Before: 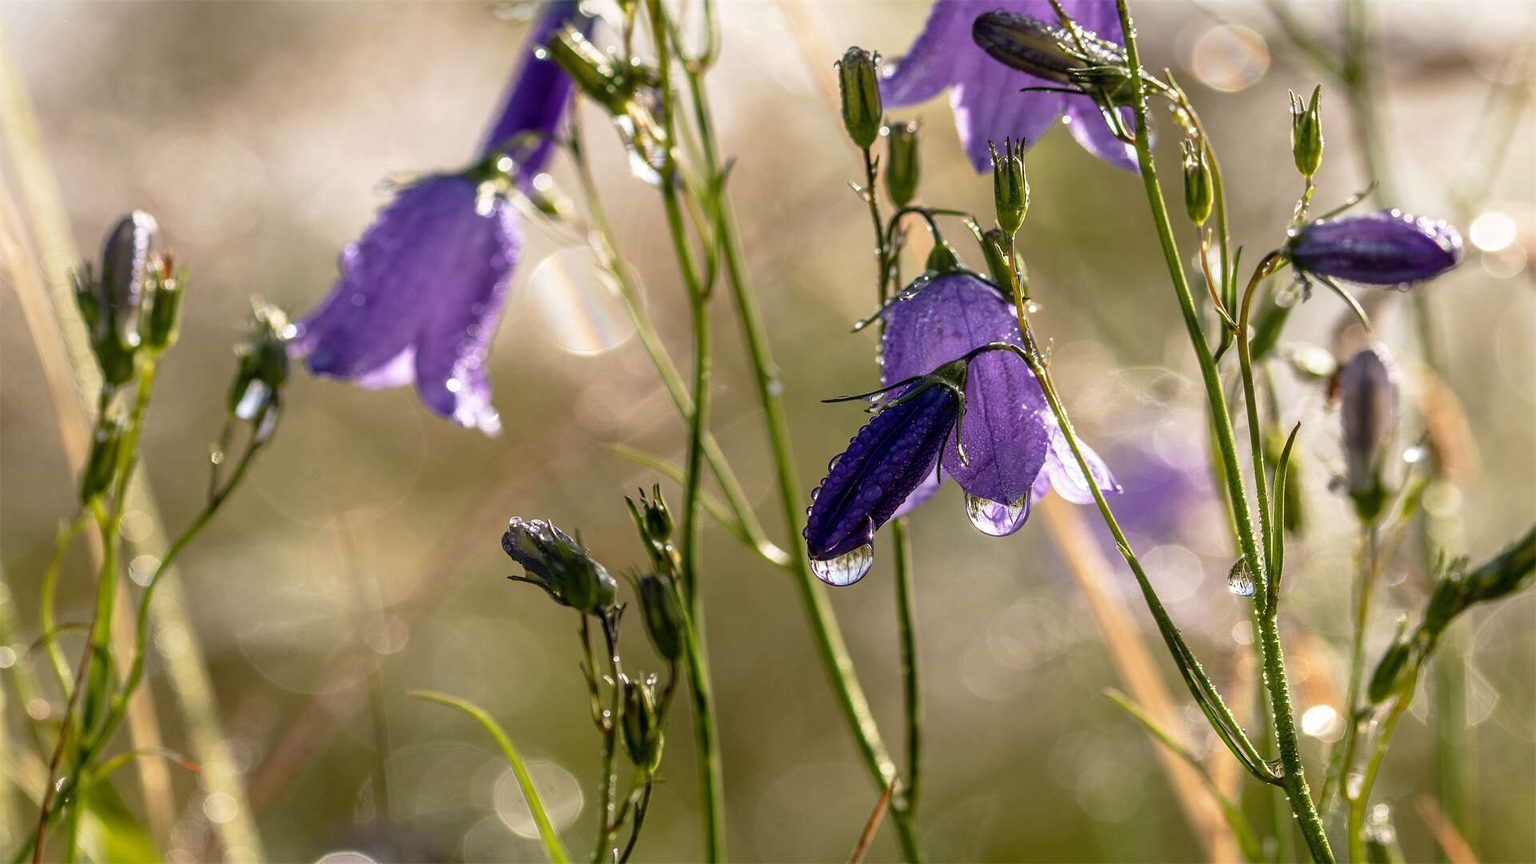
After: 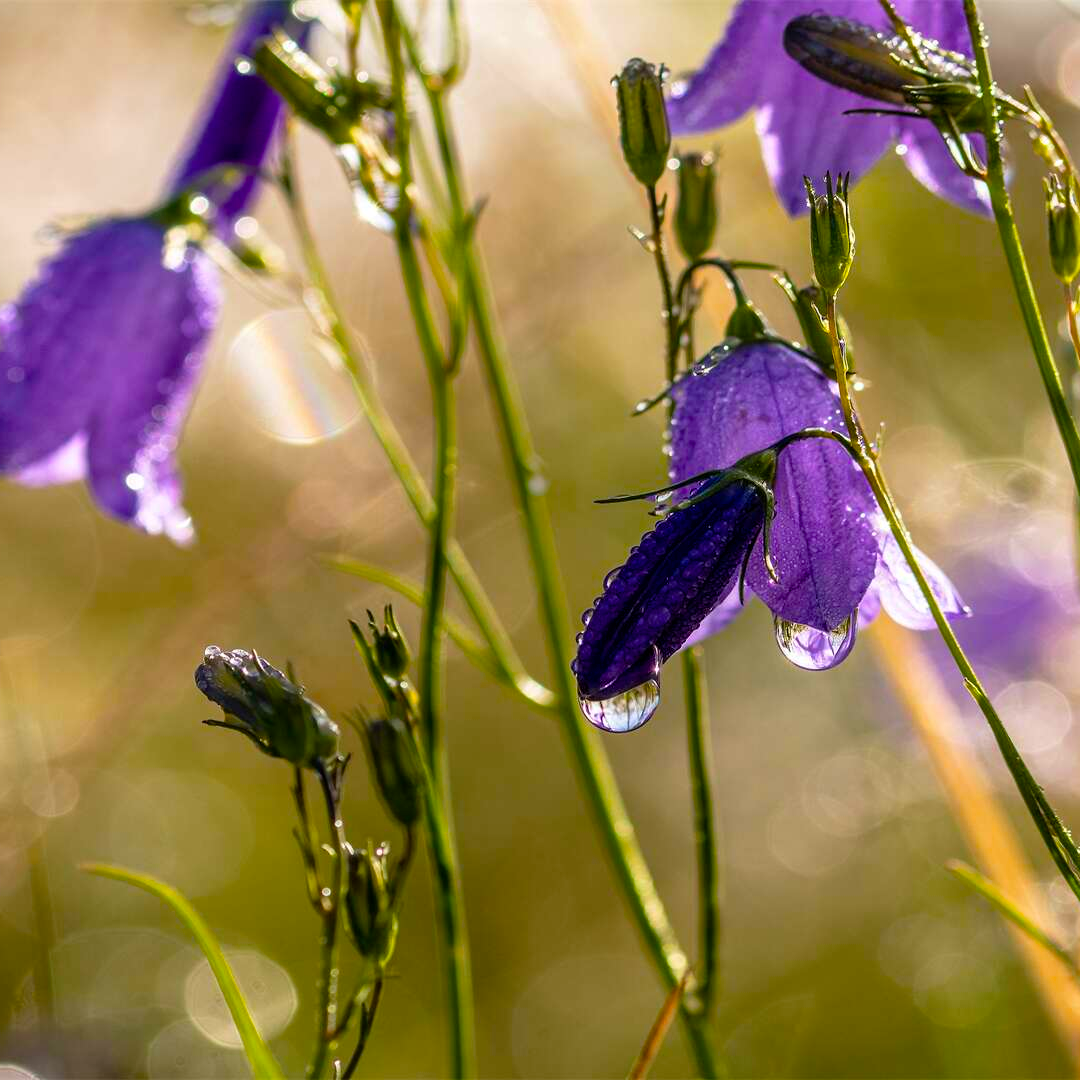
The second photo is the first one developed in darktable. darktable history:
crop and rotate: left 22.516%, right 21.234%
color balance rgb: linear chroma grading › global chroma 15%, perceptual saturation grading › global saturation 30%
